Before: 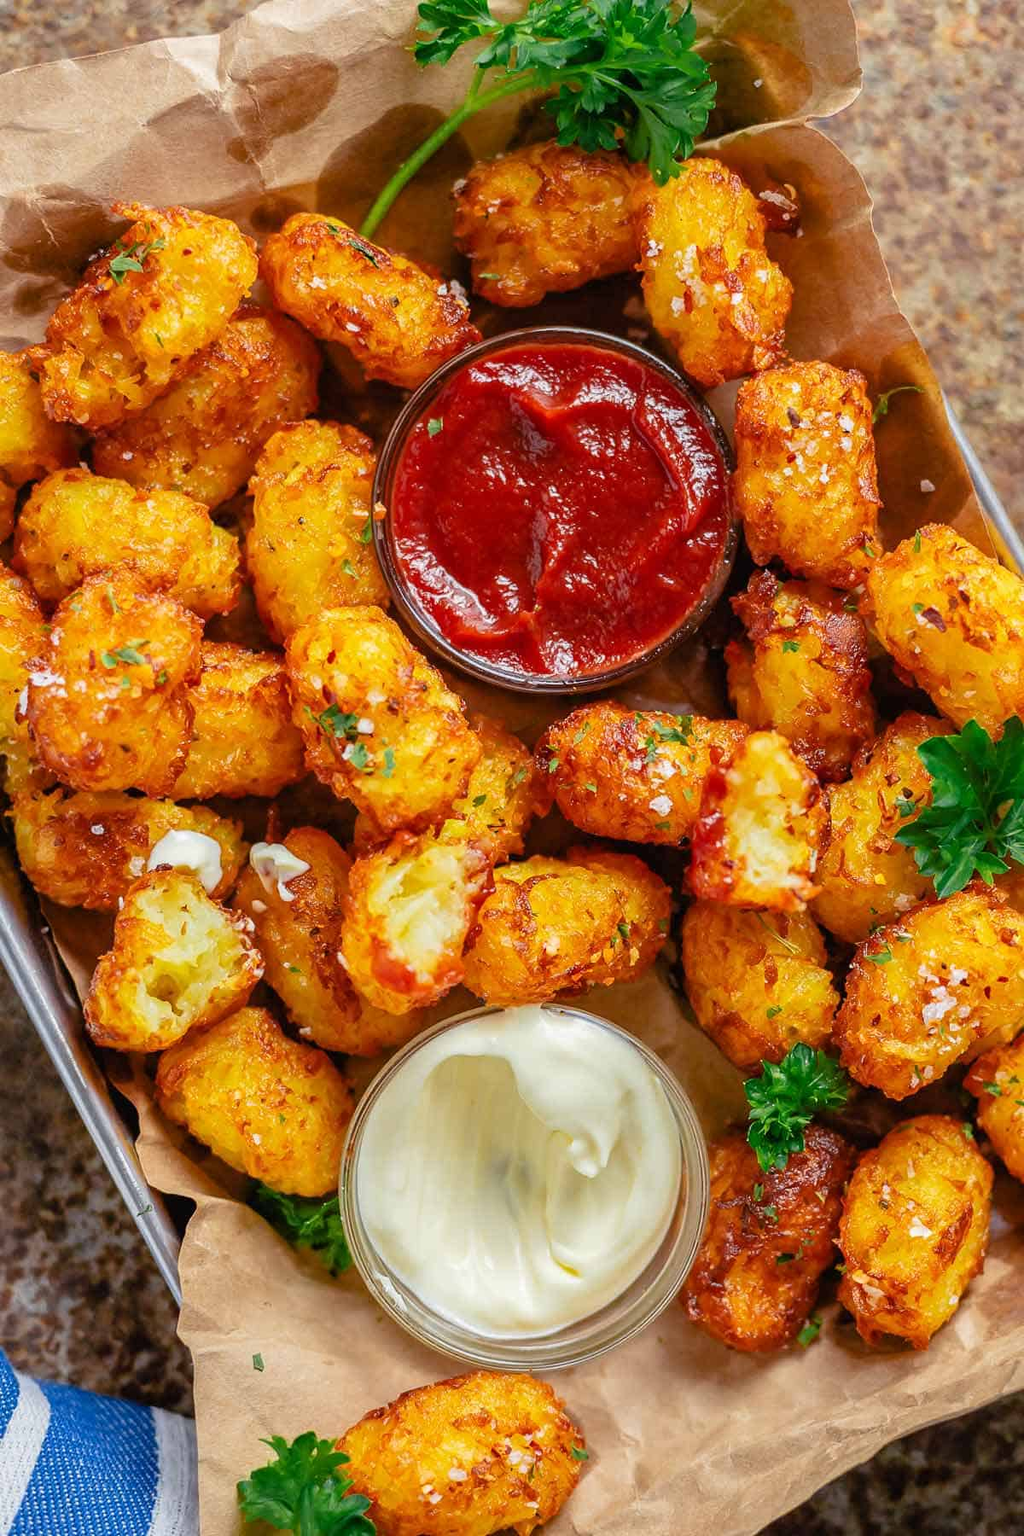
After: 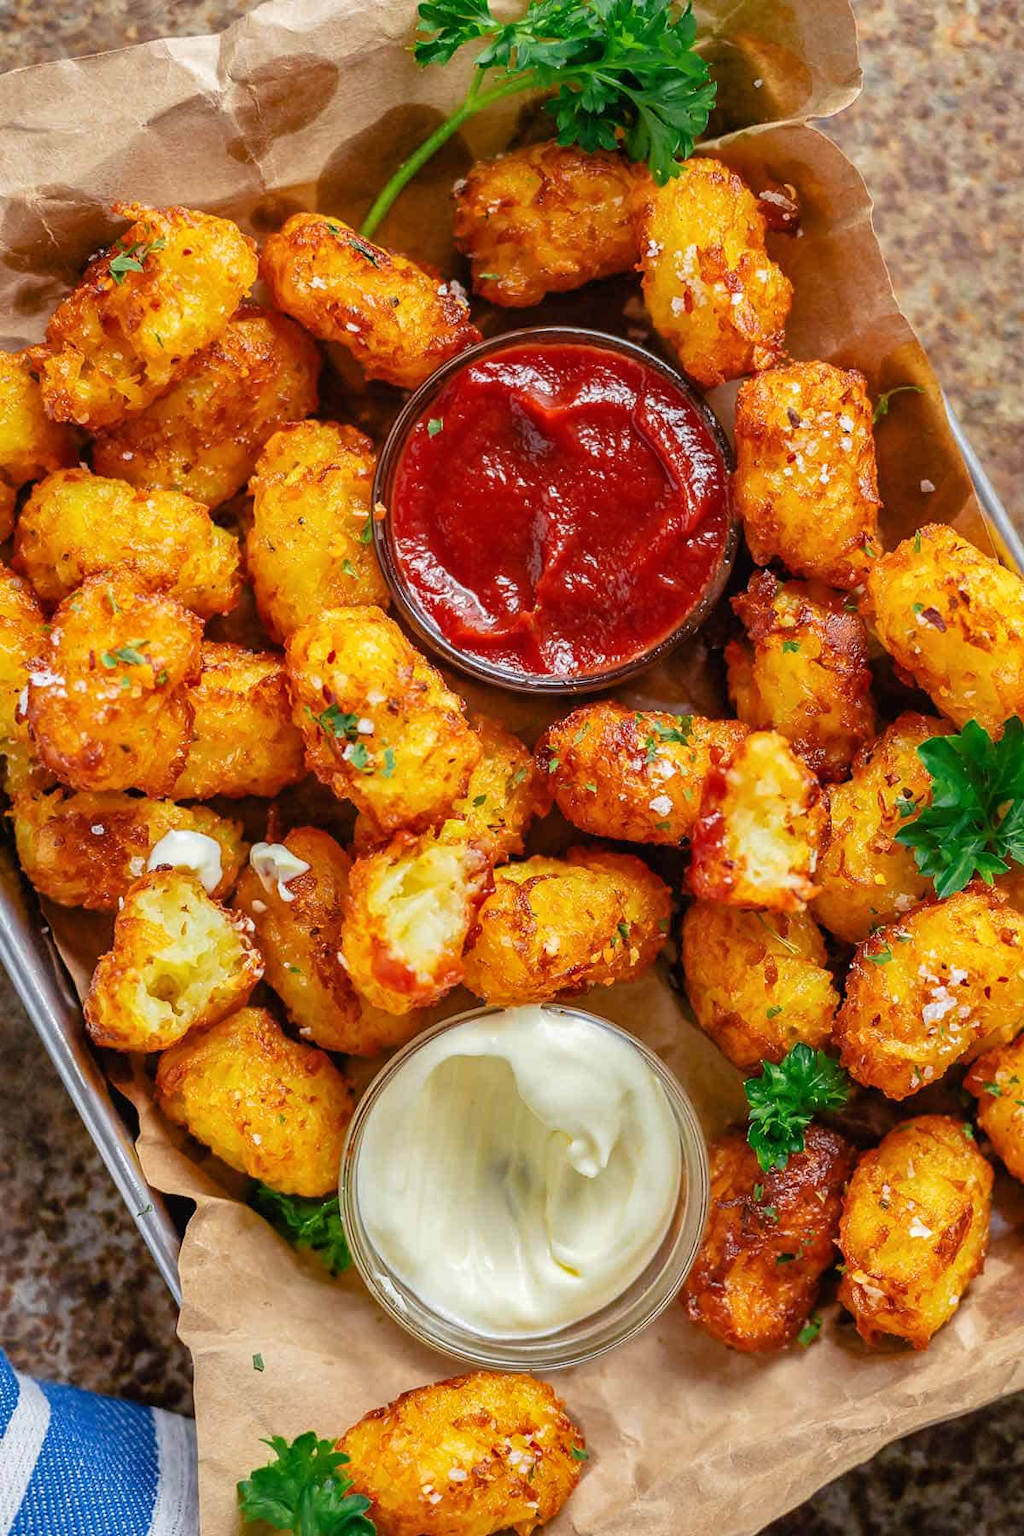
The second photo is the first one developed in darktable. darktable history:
shadows and highlights: shadows 11.92, white point adjustment 1.1, soften with gaussian
